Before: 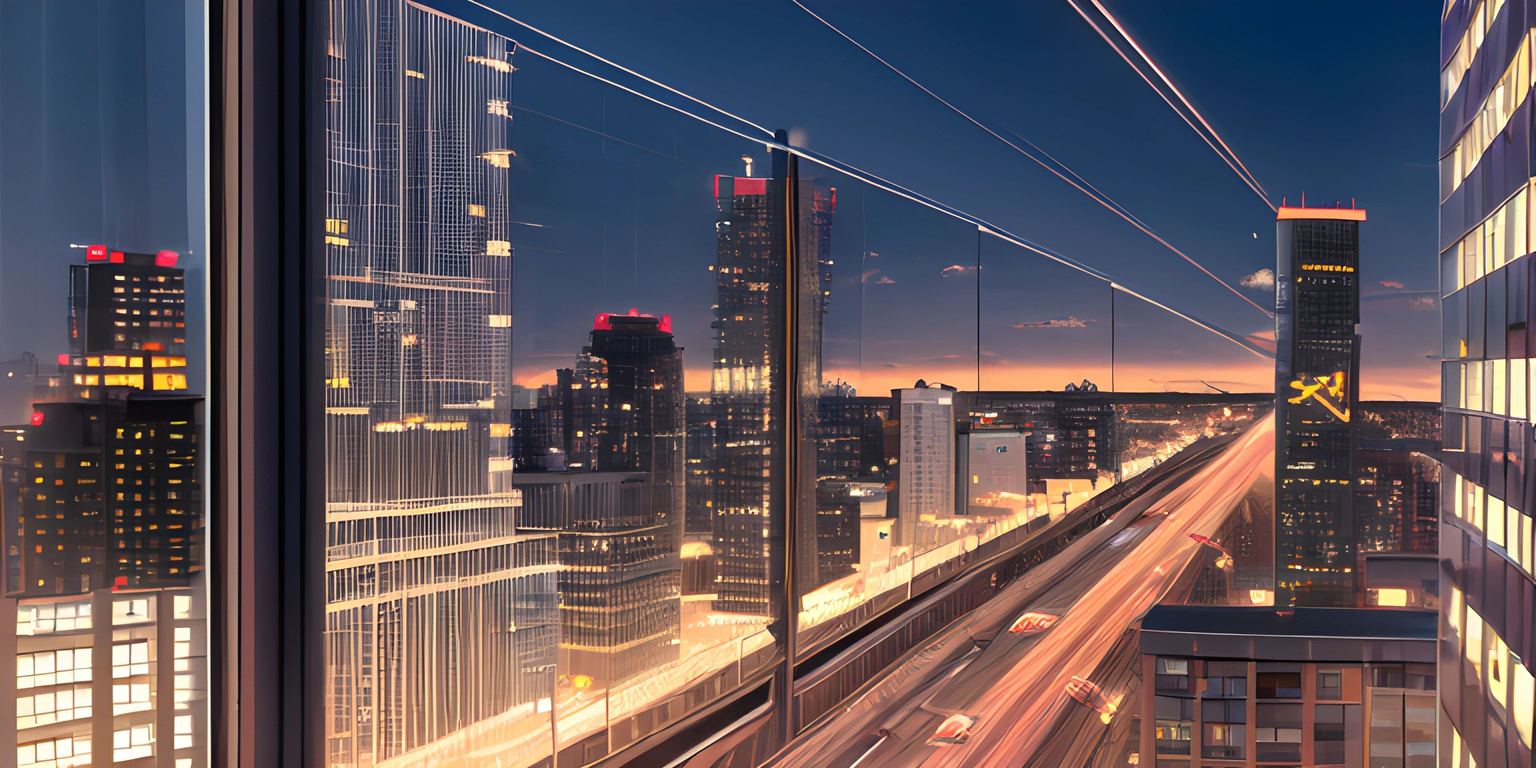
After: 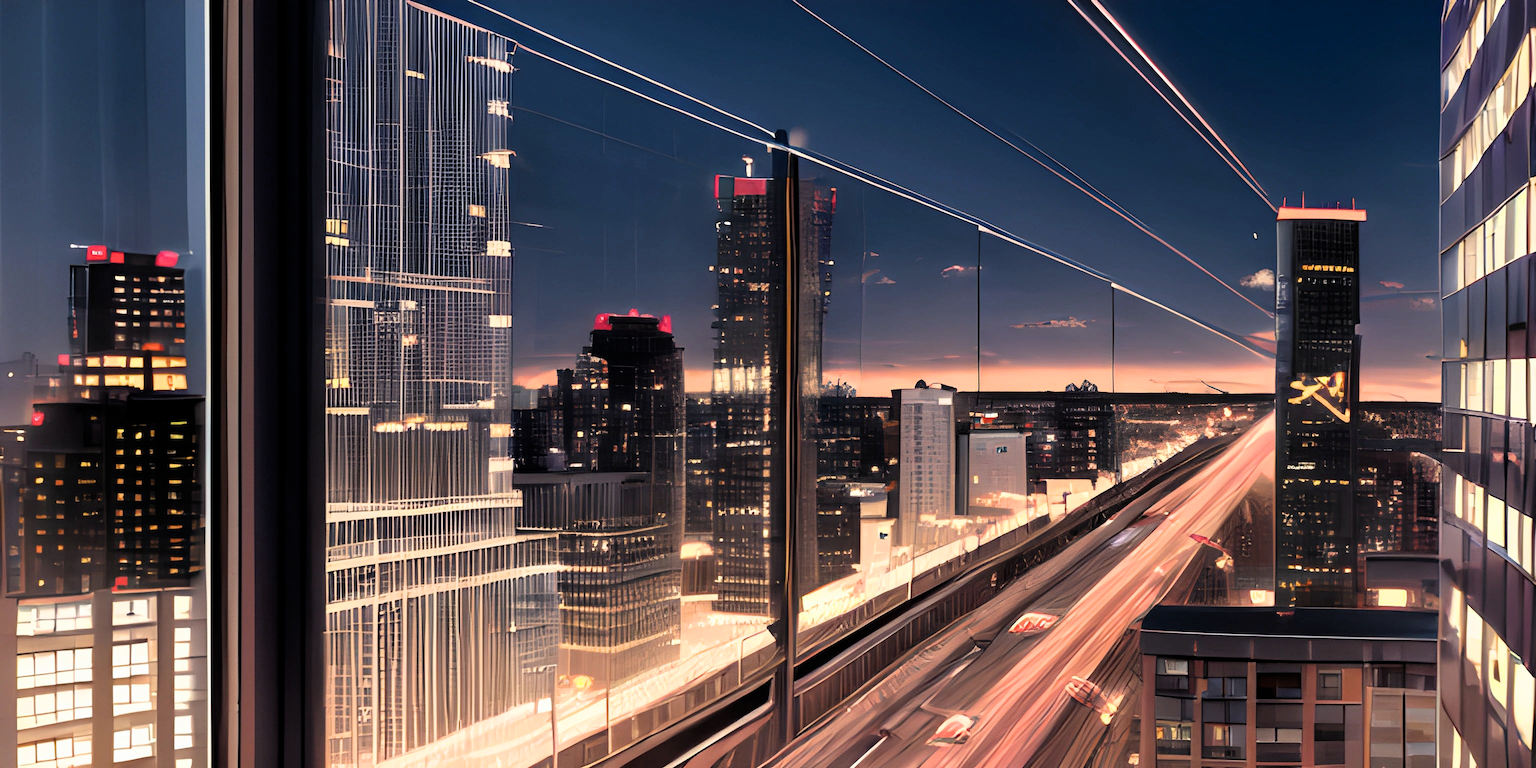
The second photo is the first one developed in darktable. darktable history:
filmic rgb: black relative exposure -8.67 EV, white relative exposure 2.65 EV, target black luminance 0%, target white luminance 99.884%, hardness 6.27, latitude 74.52%, contrast 1.32, highlights saturation mix -6.2%
